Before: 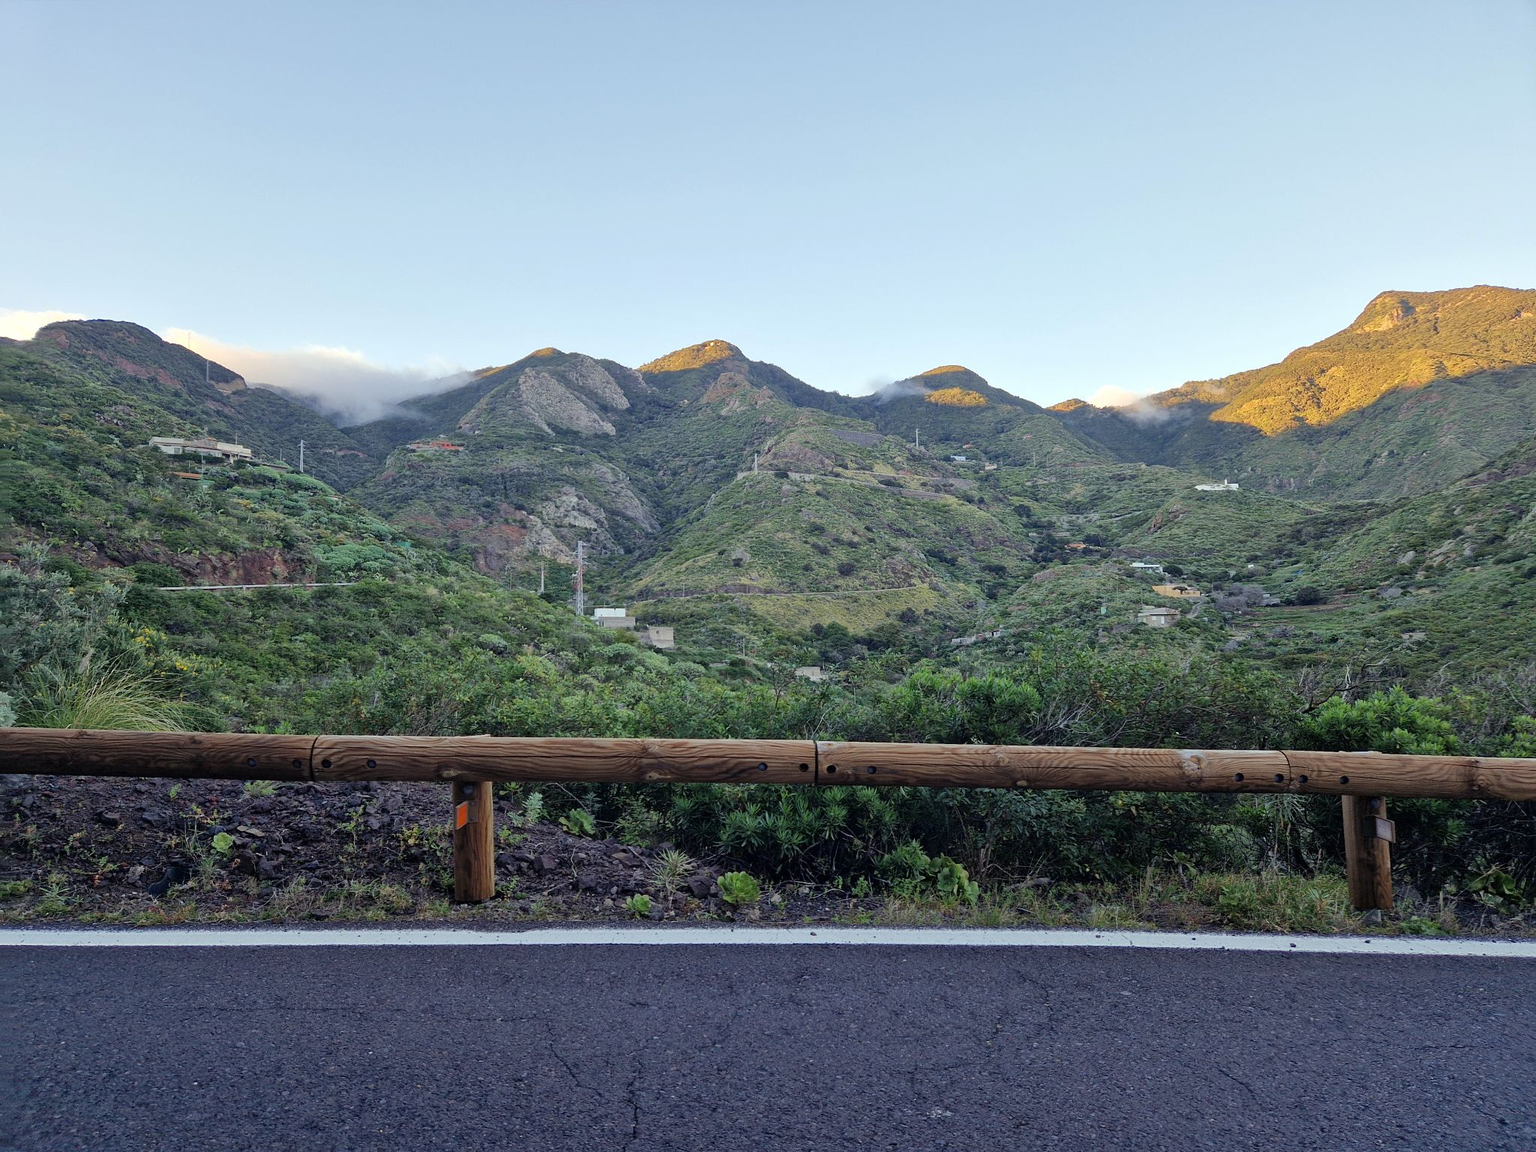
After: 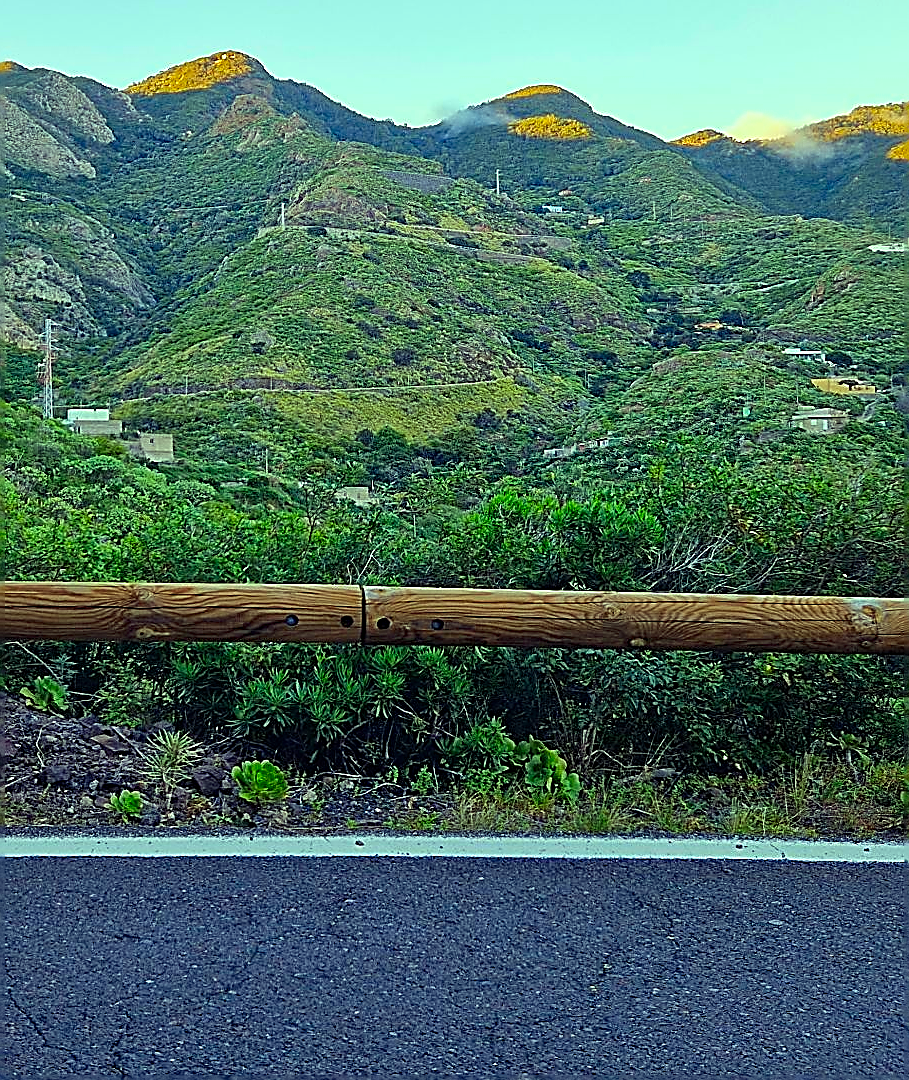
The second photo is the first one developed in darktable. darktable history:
crop: left 35.432%, top 26.233%, right 20.145%, bottom 3.432%
sharpen: amount 2
color correction: highlights a* -10.77, highlights b* 9.8, saturation 1.72
